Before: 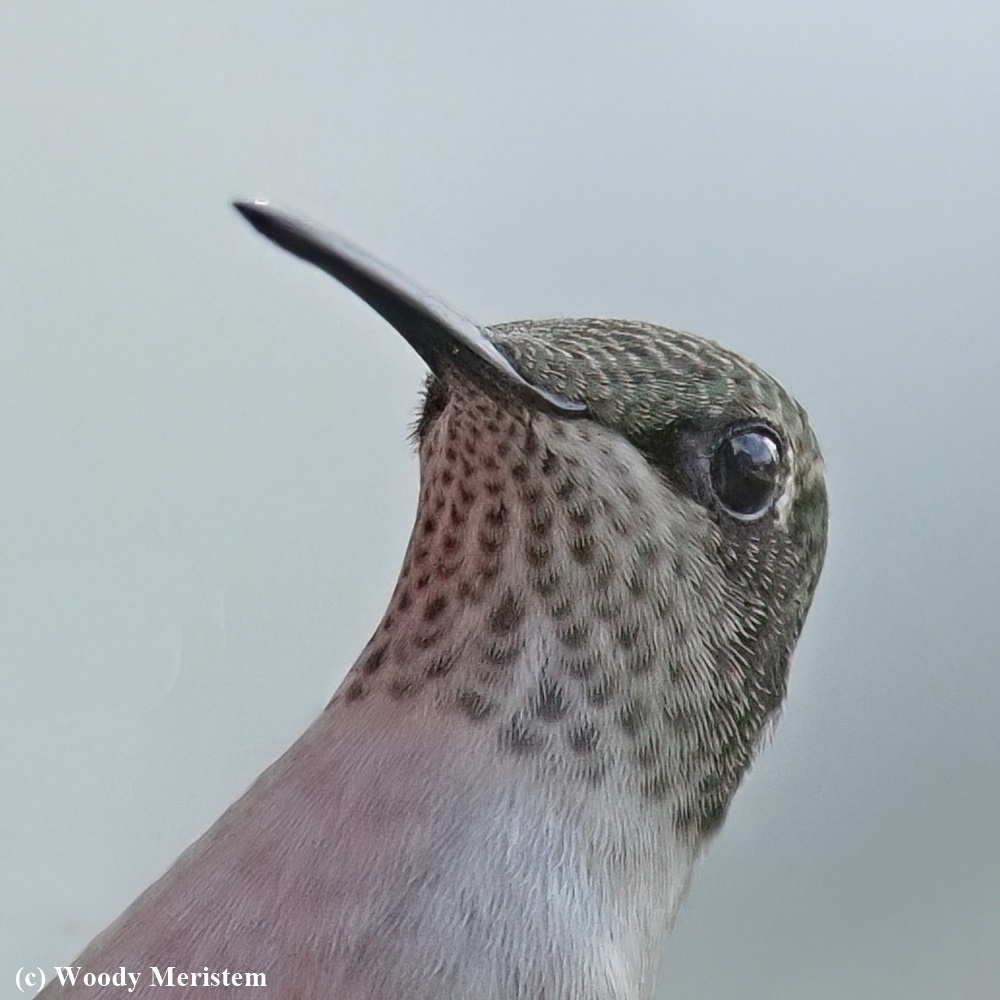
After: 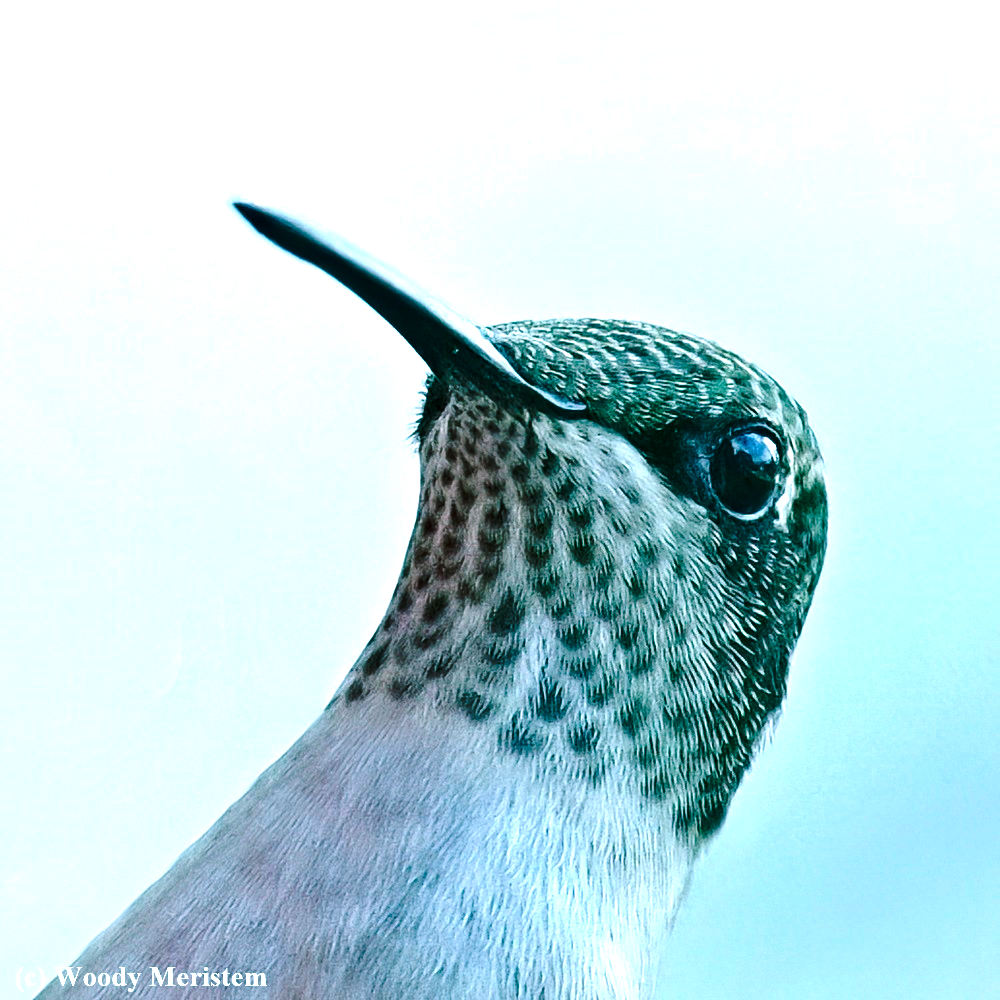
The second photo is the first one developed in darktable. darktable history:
base curve: curves: ch0 [(0, 0) (0.073, 0.04) (0.157, 0.139) (0.492, 0.492) (0.758, 0.758) (1, 1)], exposure shift 0.574, preserve colors none
color balance rgb: power › chroma 2.167%, power › hue 167.07°, linear chroma grading › global chroma 14.71%, perceptual saturation grading › global saturation 24.035%, perceptual saturation grading › highlights -24.173%, perceptual saturation grading › mid-tones 24.055%, perceptual saturation grading › shadows 39.861%, perceptual brilliance grading › global brilliance 10.95%
color calibration: gray › normalize channels true, illuminant F (fluorescent), F source F9 (Cool White Deluxe 4150 K) – high CRI, x 0.374, y 0.373, temperature 4151.56 K, gamut compression 0.029
tone equalizer: -8 EV -1.12 EV, -7 EV -1 EV, -6 EV -0.864 EV, -5 EV -0.561 EV, -3 EV 0.587 EV, -2 EV 0.883 EV, -1 EV 0.99 EV, +0 EV 1.07 EV, edges refinement/feathering 500, mask exposure compensation -1.57 EV, preserve details no
